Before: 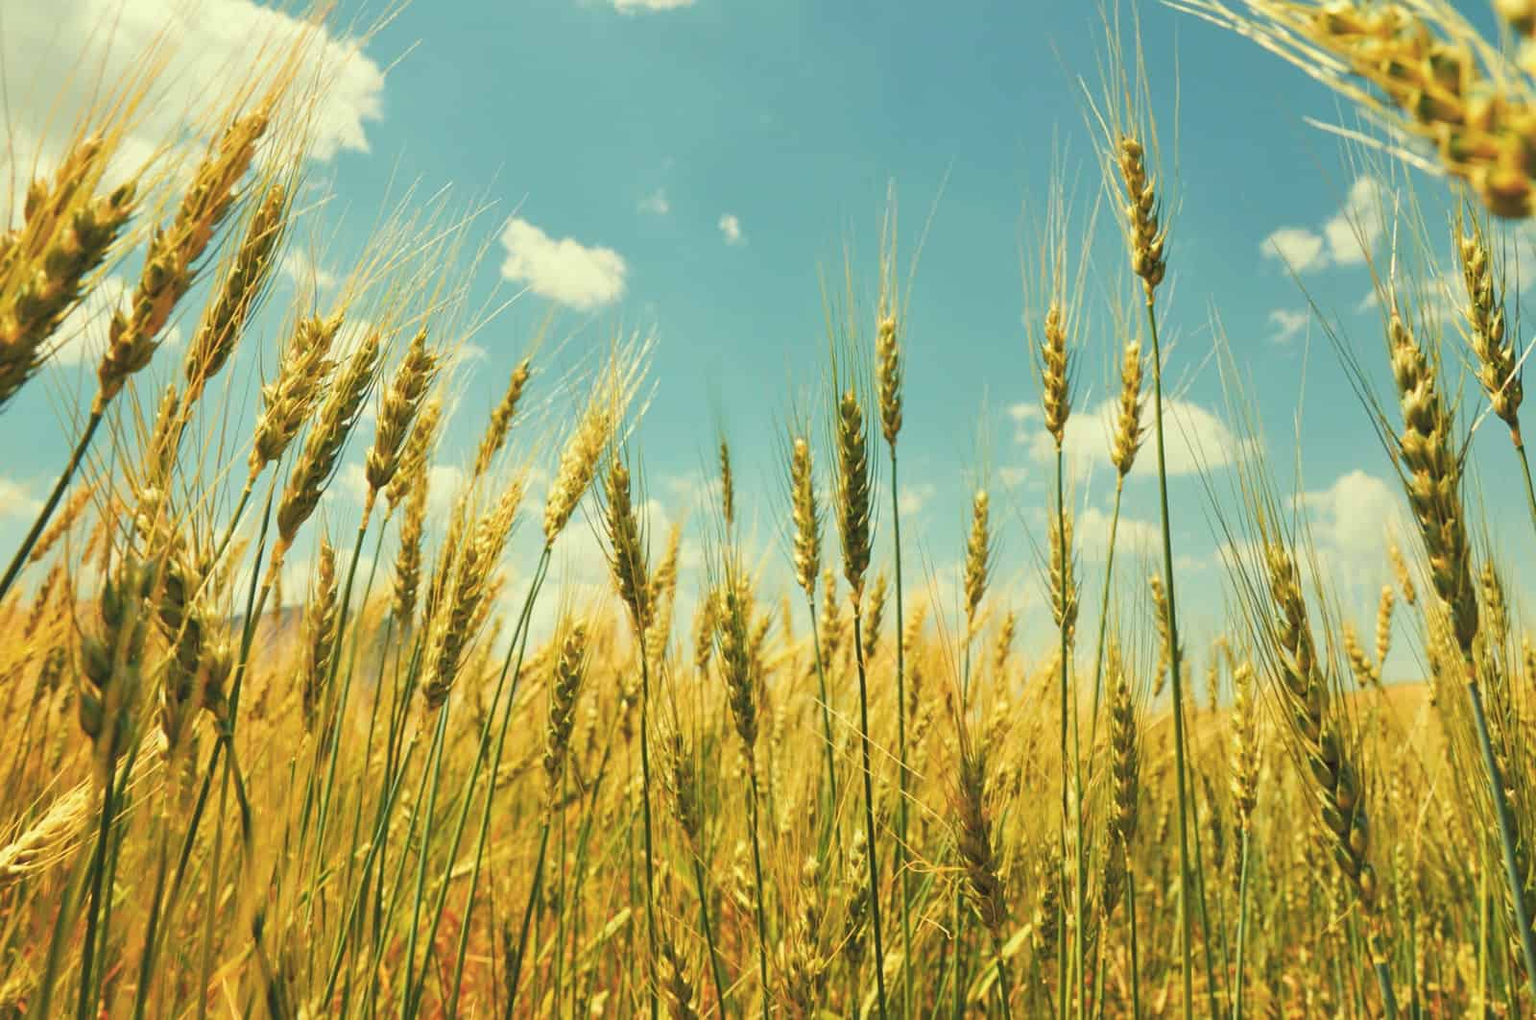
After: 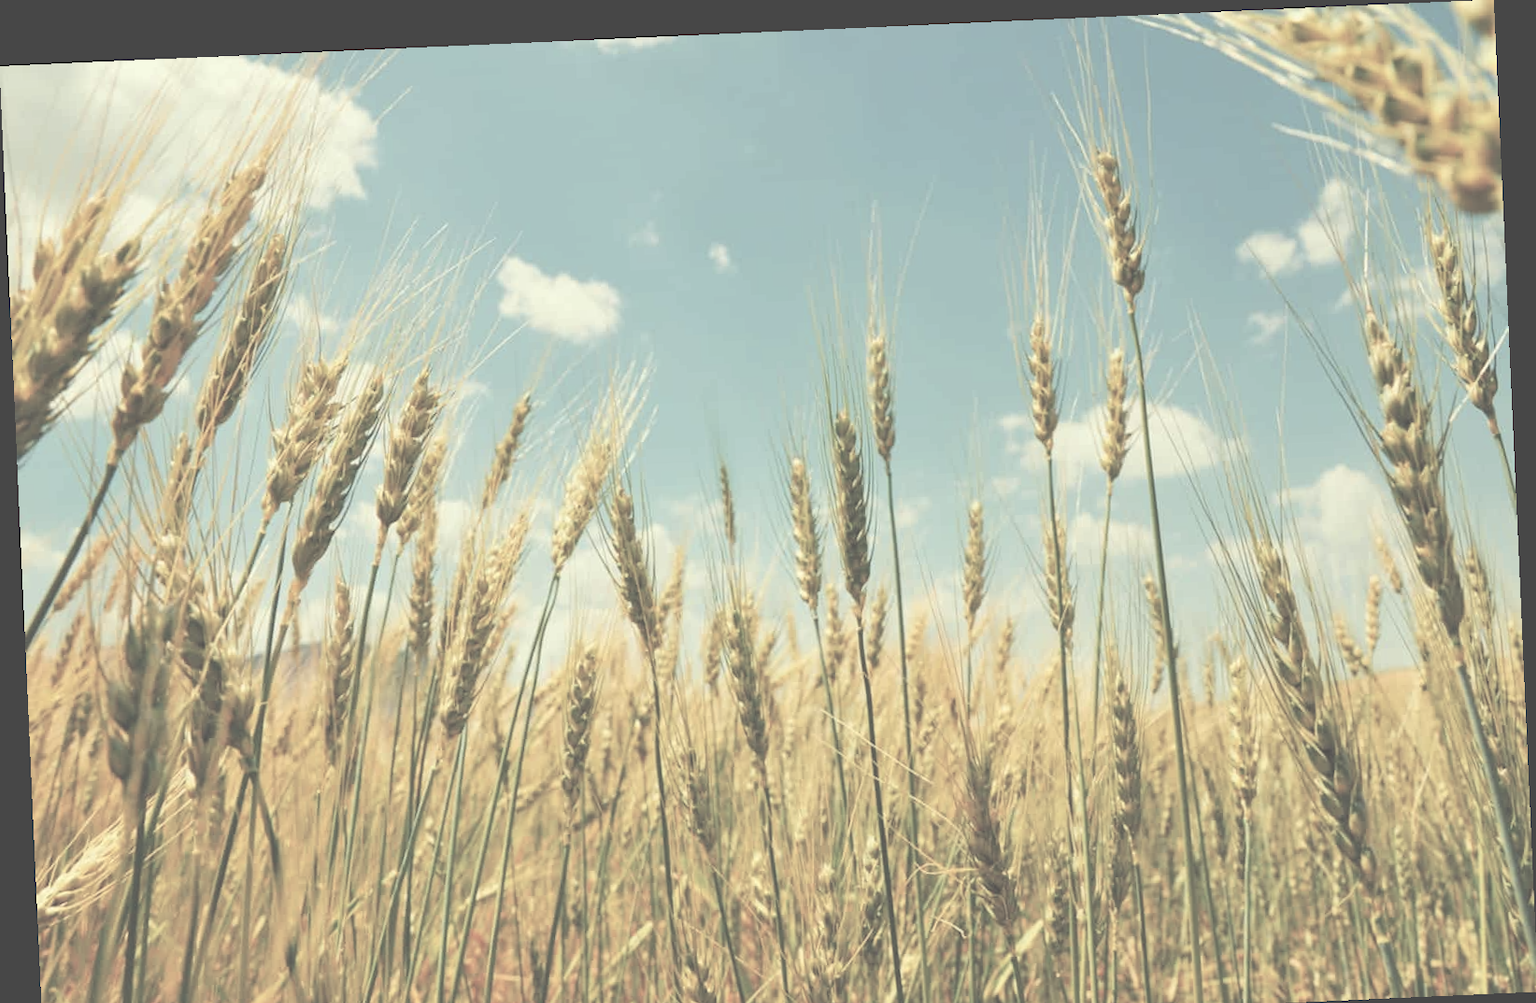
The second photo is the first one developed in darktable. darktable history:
exposure: black level correction -0.03, compensate highlight preservation false
rotate and perspective: rotation -2.56°, automatic cropping off
crop and rotate: top 0%, bottom 5.097%
contrast brightness saturation: brightness 0.18, saturation -0.5
